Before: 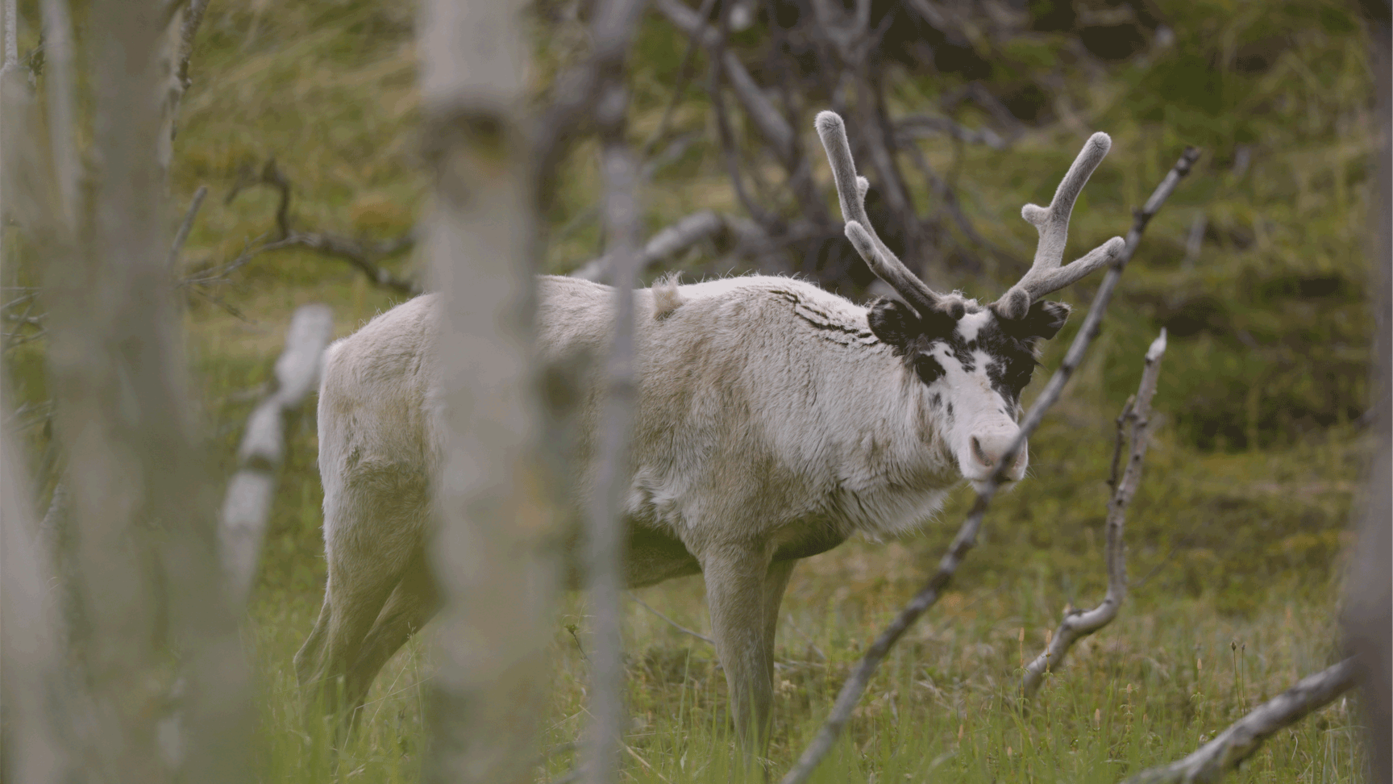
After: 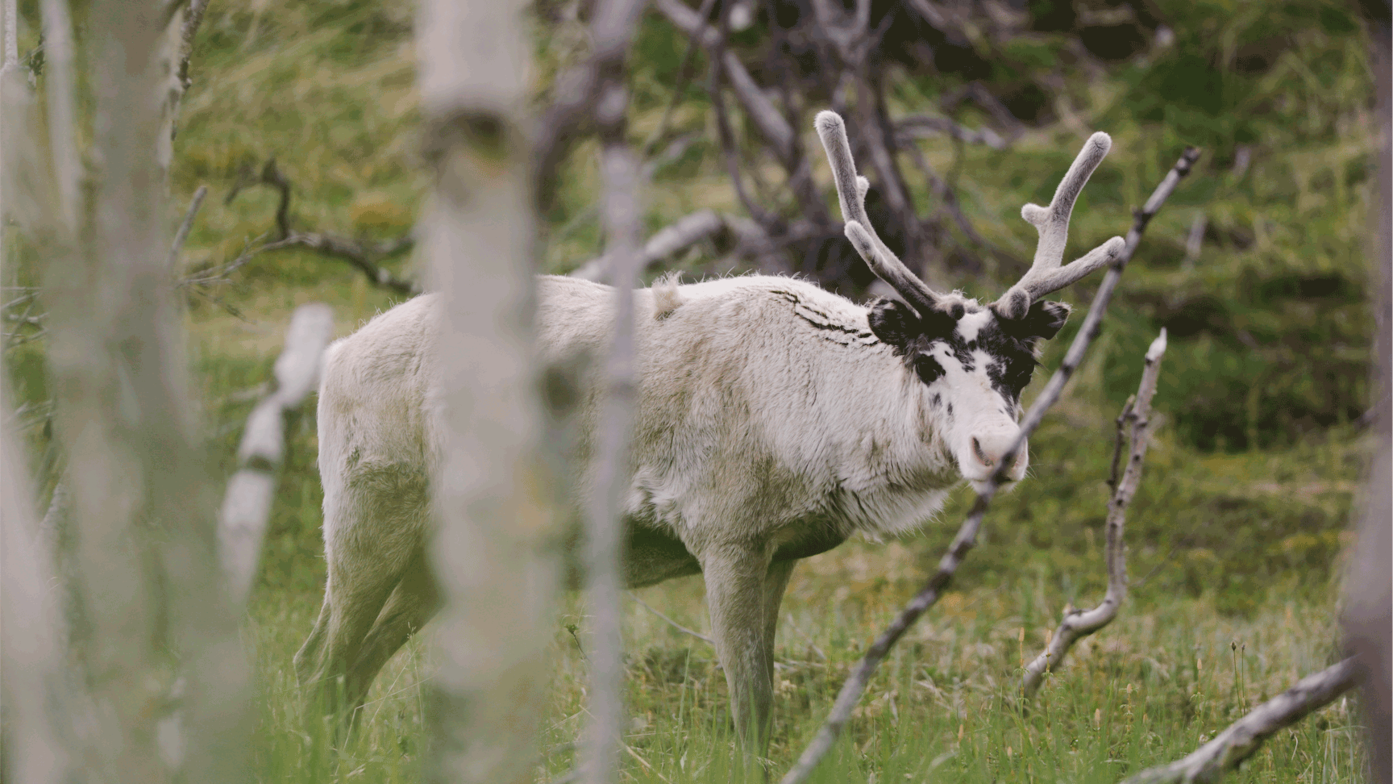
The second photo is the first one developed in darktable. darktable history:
tone curve: curves: ch0 [(0, 0) (0.003, 0.014) (0.011, 0.017) (0.025, 0.023) (0.044, 0.035) (0.069, 0.04) (0.1, 0.062) (0.136, 0.099) (0.177, 0.152) (0.224, 0.214) (0.277, 0.291) (0.335, 0.383) (0.399, 0.487) (0.468, 0.581) (0.543, 0.662) (0.623, 0.738) (0.709, 0.802) (0.801, 0.871) (0.898, 0.936) (1, 1)], preserve colors none
color look up table: target L [89.21, 86.82, 90.16, 81.95, 72.94, 72.89, 74.49, 63.16, 62.17, 49.3, 44.25, 43.15, 41.67, 25.8, 16.41, 101.47, 79.63, 73.2, 71.24, 63.51, 58.64, 58.2, 55.51, 49.08, 50.83, 49.21, 43.77, 37.01, 21.43, 23.96, 7.671, 84.79, 74.12, 69.83, 60.52, 56.41, 48.19, 44.71, 42.67, 29.81, 28.91, 21.99, 25.57, 10.2, 77.65, 78.5, 60.86, 53.15, 33.41], target a [-22.45, -24.63, -24.71, -38.75, -62.5, -11.86, -53.1, -1.696, -34.72, -24.11, -27.2, -33.18, -2.666, -22, -12, 0, 7.949, 35.04, 8.324, 40.21, 57.86, 39.05, 27.59, 65.93, 48.67, 75.69, 63.02, 7.162, 29.32, 33.51, 5.129, 27.22, 12.19, 54.48, 8.476, 74.25, 33.04, 67.23, 61.67, 2.298, 18.82, 1.725, 36.36, 23.84, -41.62, -52.65, -8.206, -15.89, -16.67], target b [54.61, 27.6, 1.595, 35.04, 37.34, 16.93, 19.14, 39.28, 3.334, 15.35, 28.78, 26.02, 6.296, 18.24, 10.07, -0.001, 71.24, 6.7, 3.922, 52.18, 15.25, 56.14, 23.51, 48.86, 48.46, 0.187, 26.35, 34, 1.004, 30.71, 11.94, -20.33, -18.98, -39.08, -51.69, -30.7, -18.95, -23.42, -56.81, -33.19, -56.7, -10.99, -7.196, -29.93, -26.17, -7.481, -20.71, -39.14, -3.75], num patches 49
